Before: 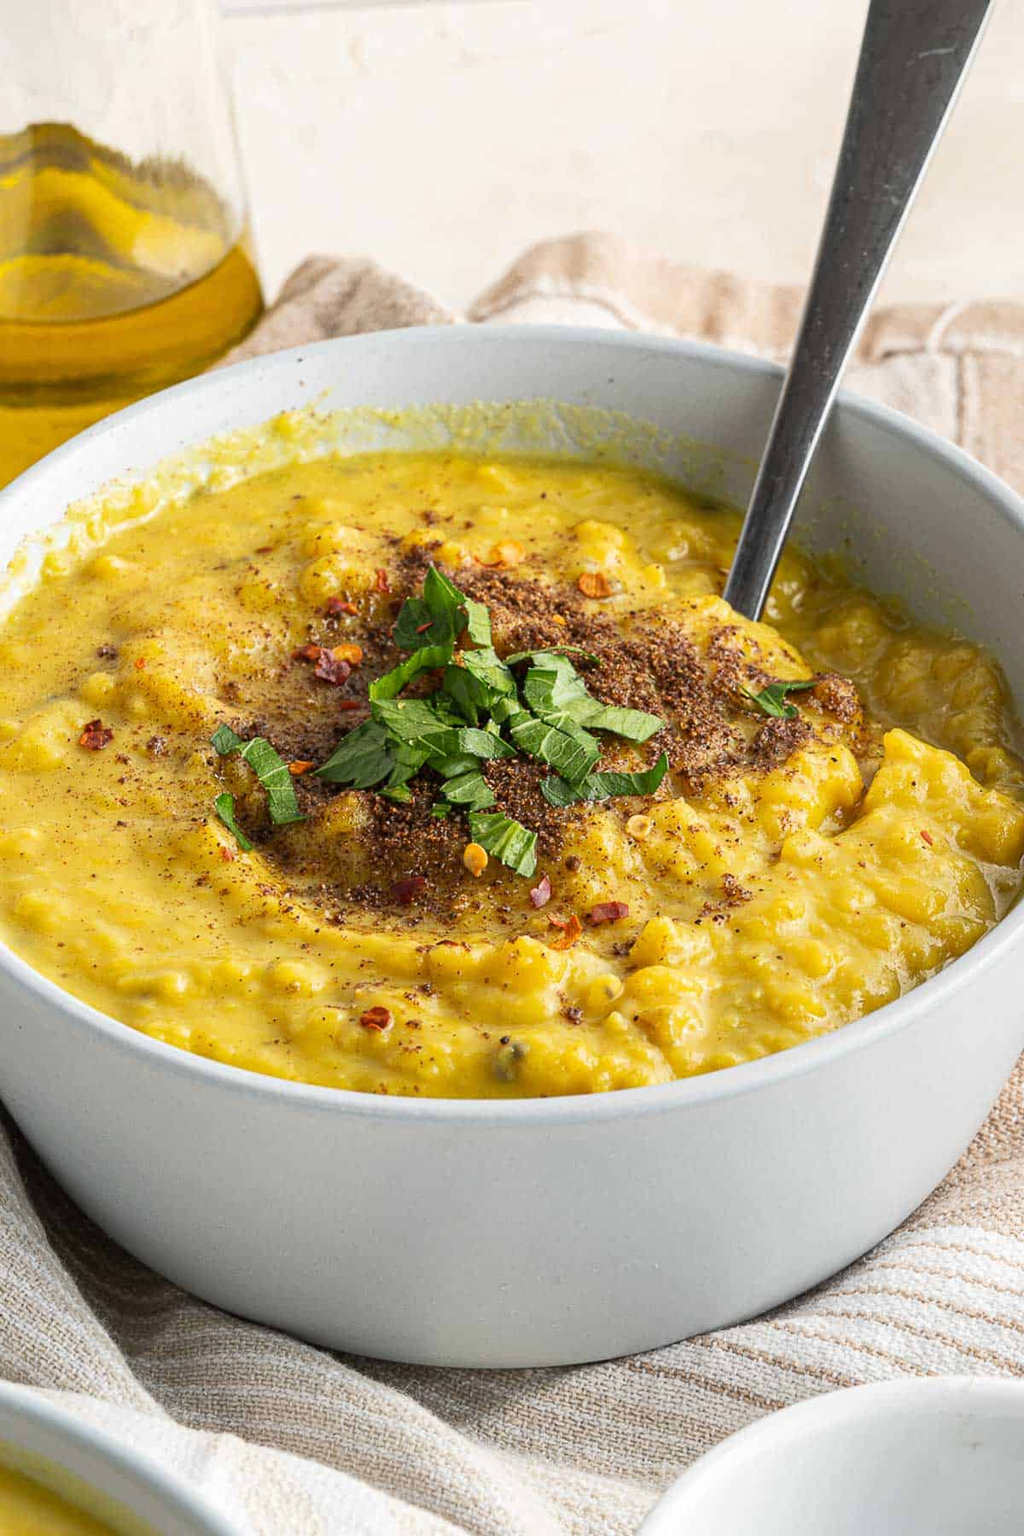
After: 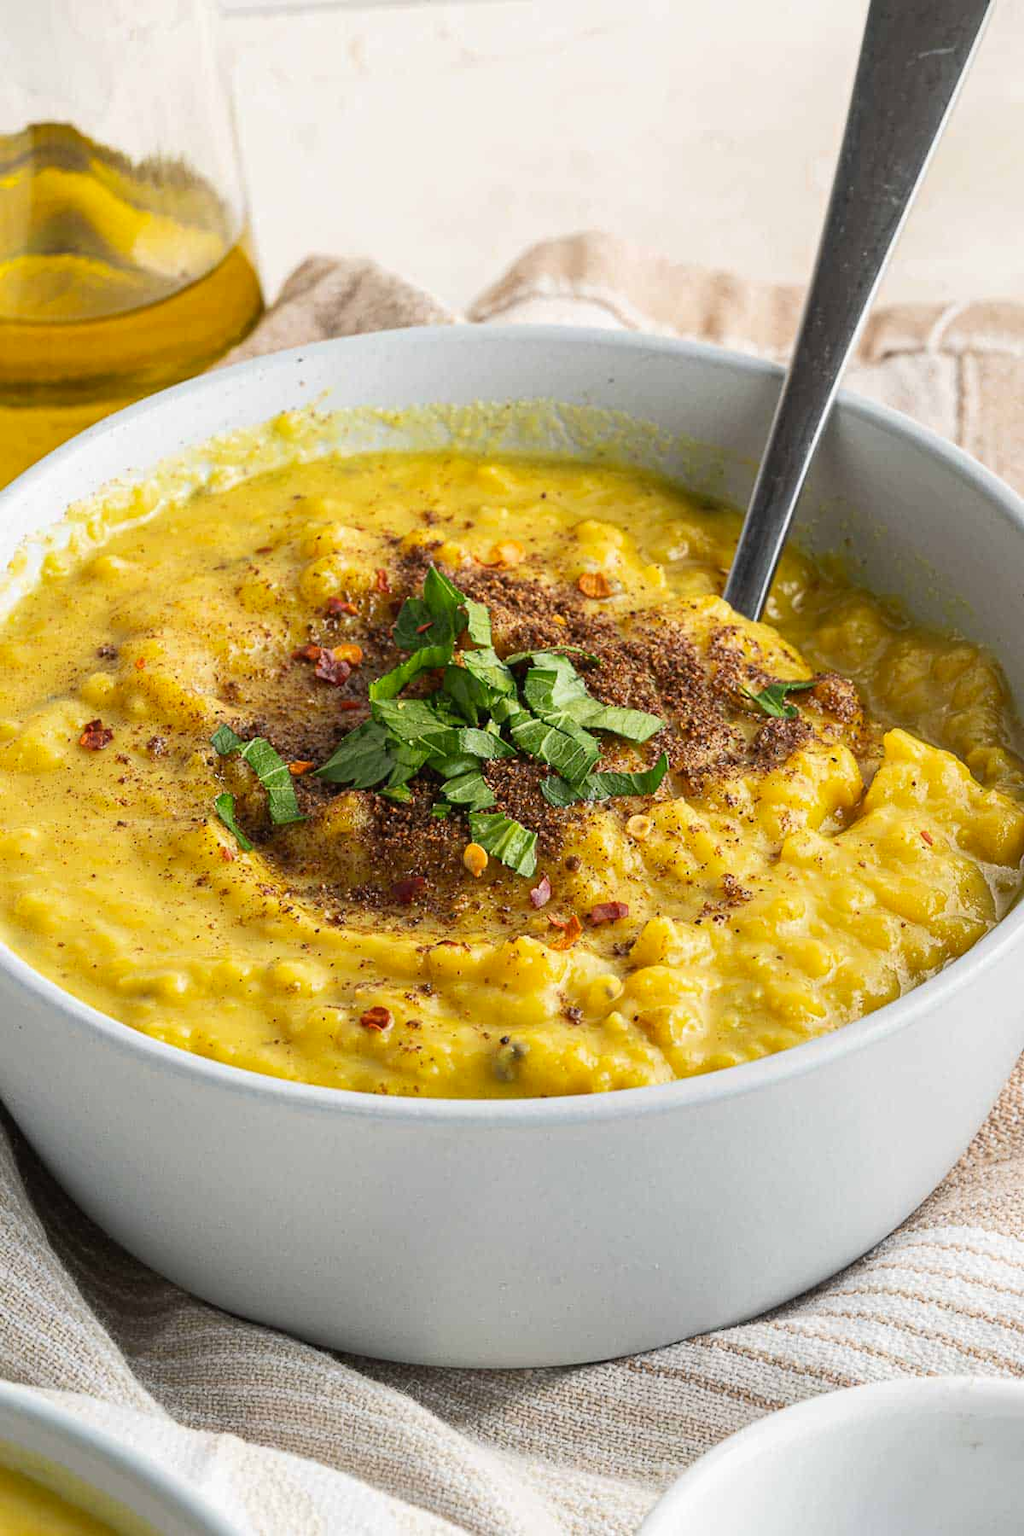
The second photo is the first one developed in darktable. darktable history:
contrast brightness saturation: contrast -0.02, brightness -0.01, saturation 0.03
tone equalizer: on, module defaults
